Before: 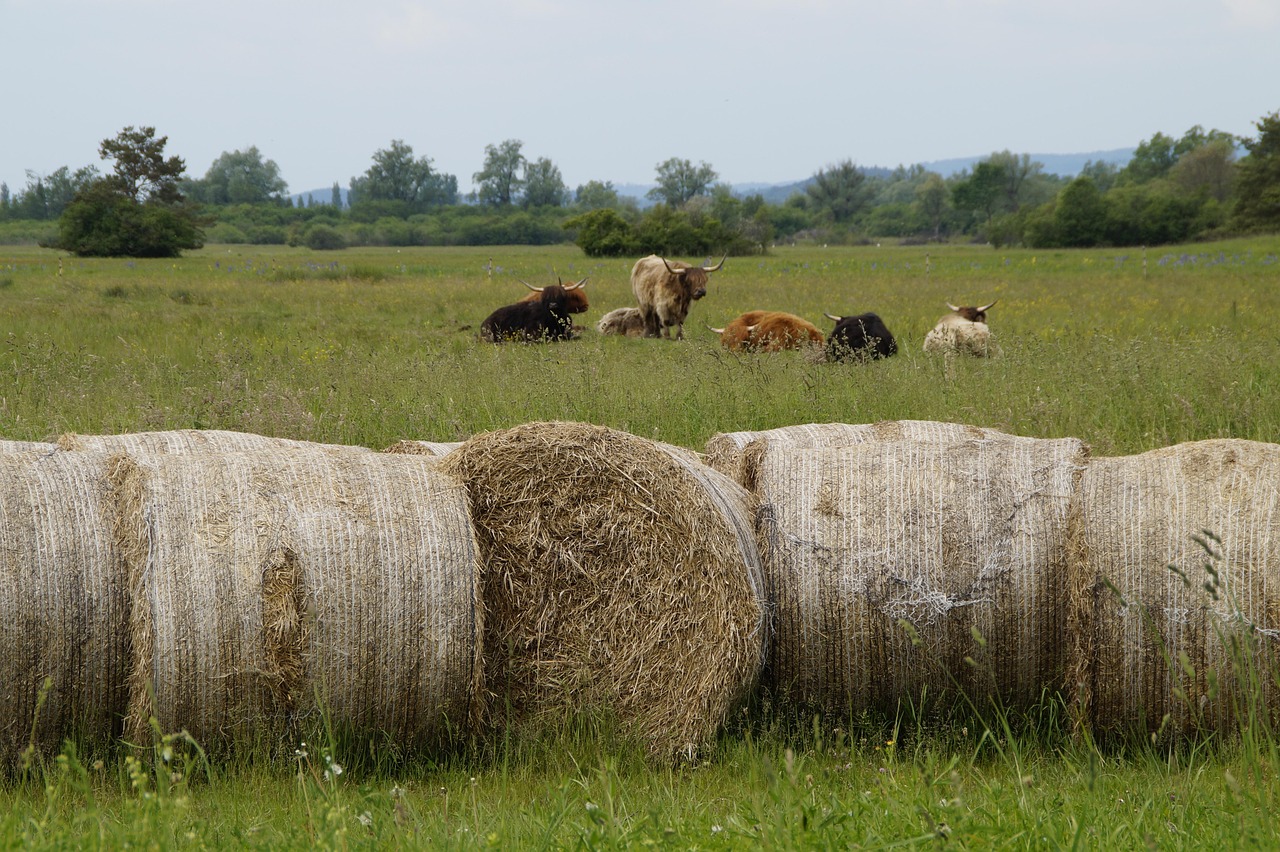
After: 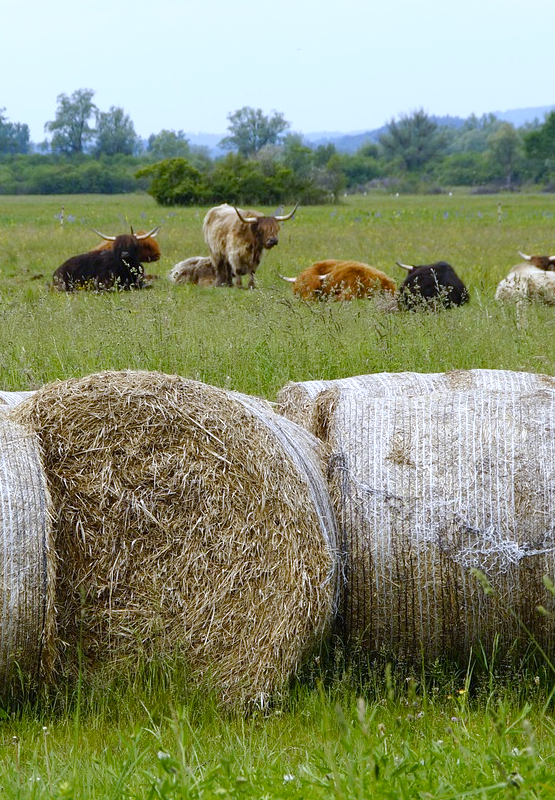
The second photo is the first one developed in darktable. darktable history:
color balance rgb: perceptual saturation grading › global saturation 20%, perceptual saturation grading › highlights -50%, perceptual saturation grading › shadows 30%, perceptual brilliance grading › global brilliance 10%, perceptual brilliance grading › shadows 15%
white balance: red 0.948, green 1.02, blue 1.176
crop: left 33.452%, top 6.025%, right 23.155%
